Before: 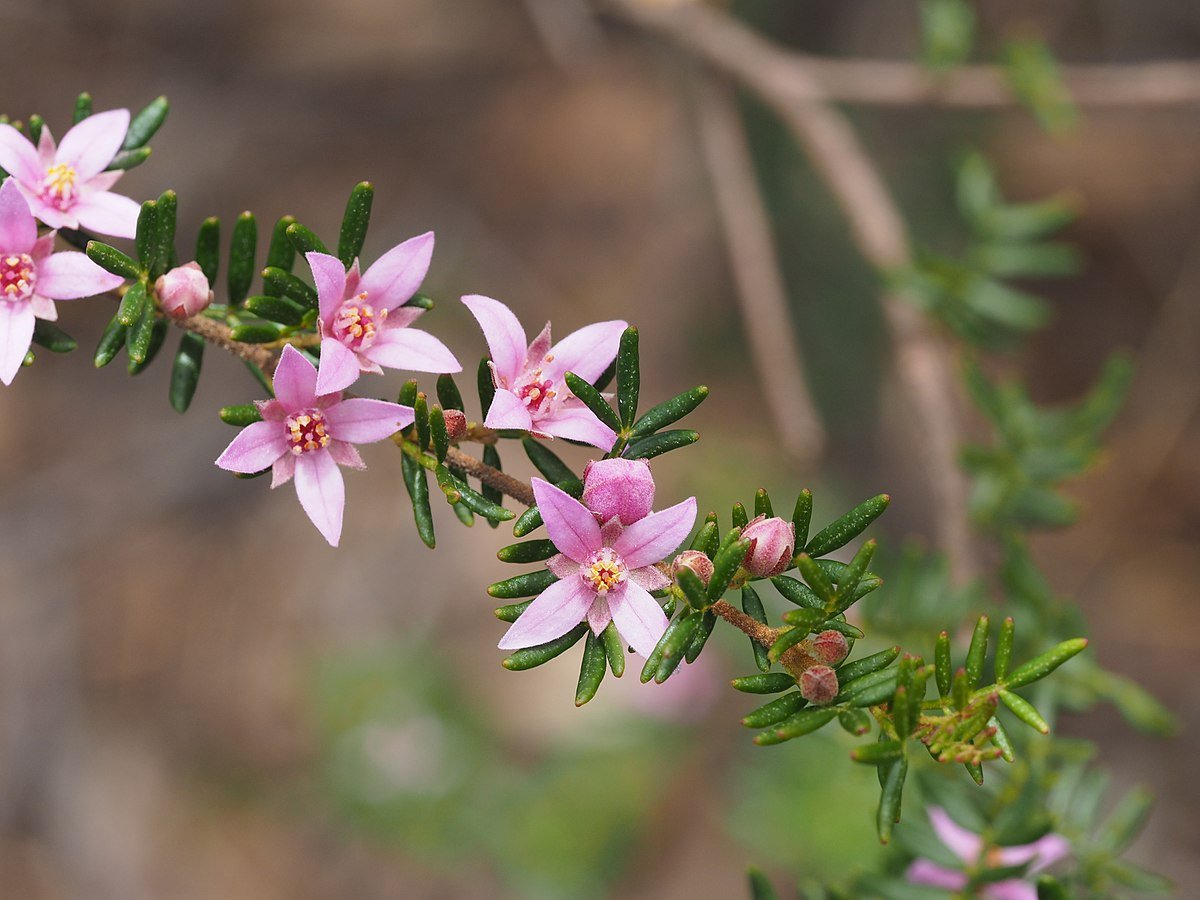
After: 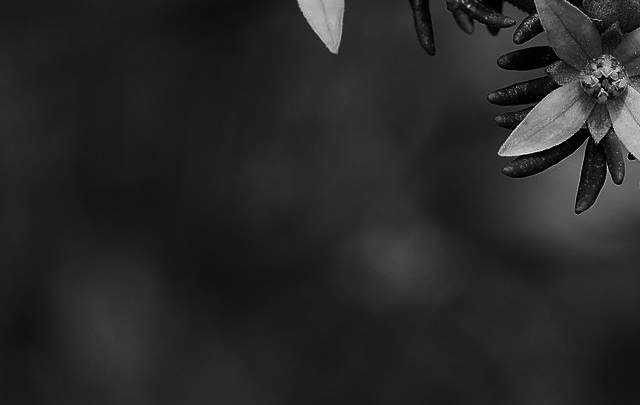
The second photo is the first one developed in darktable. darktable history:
tone equalizer: on, module defaults
contrast brightness saturation: contrast 0.02, brightness -1, saturation -1
shadows and highlights: shadows 25, highlights -25
white balance: red 0.925, blue 1.046
crop and rotate: top 54.778%, right 46.61%, bottom 0.159%
